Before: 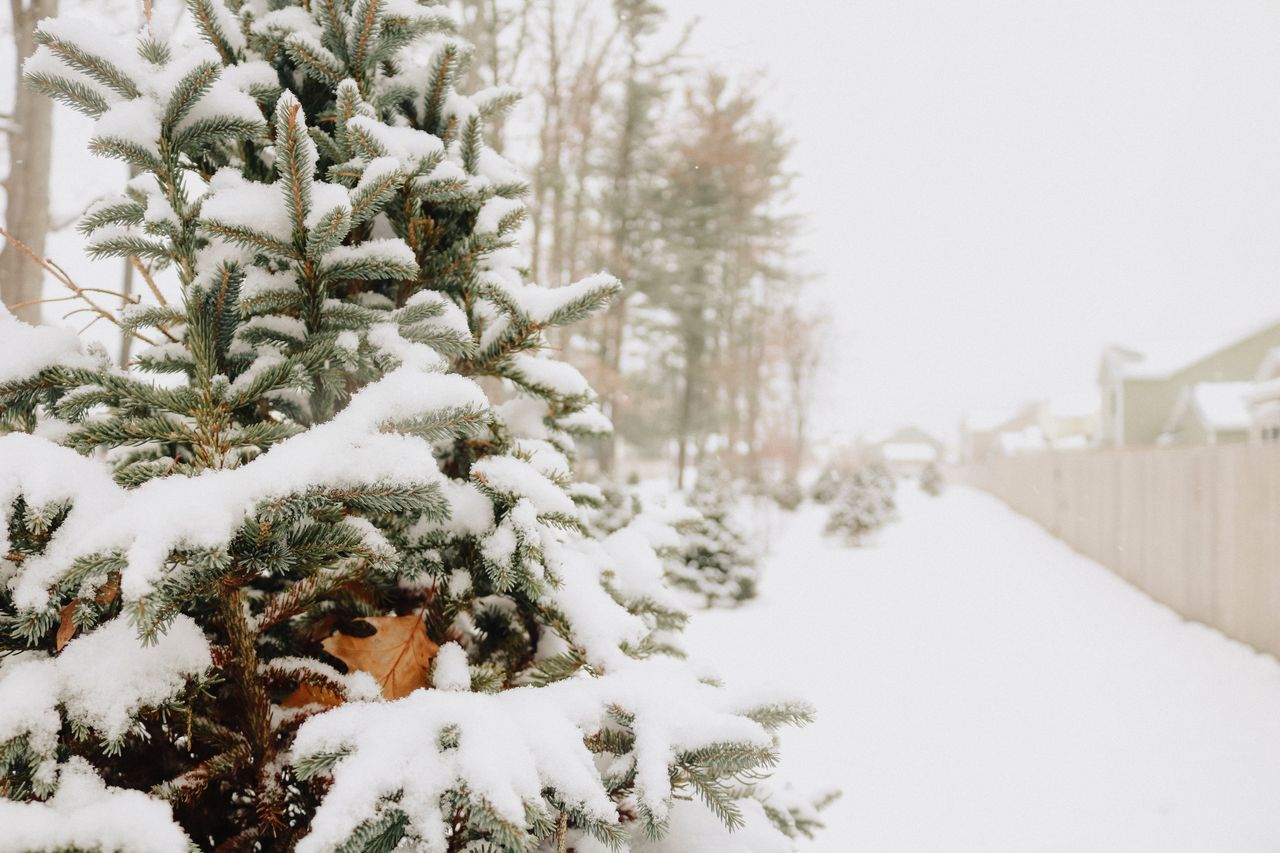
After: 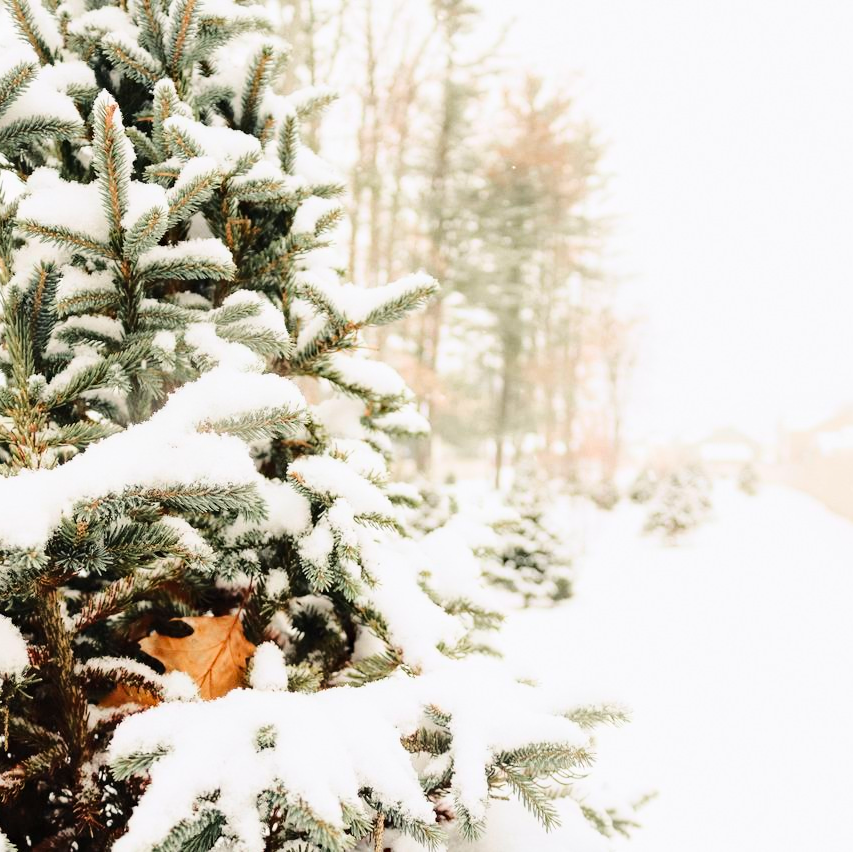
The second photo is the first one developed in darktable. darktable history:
crop and rotate: left 14.363%, right 18.979%
base curve: curves: ch0 [(0, 0) (0.028, 0.03) (0.121, 0.232) (0.46, 0.748) (0.859, 0.968) (1, 1)]
haze removal: compatibility mode true, adaptive false
